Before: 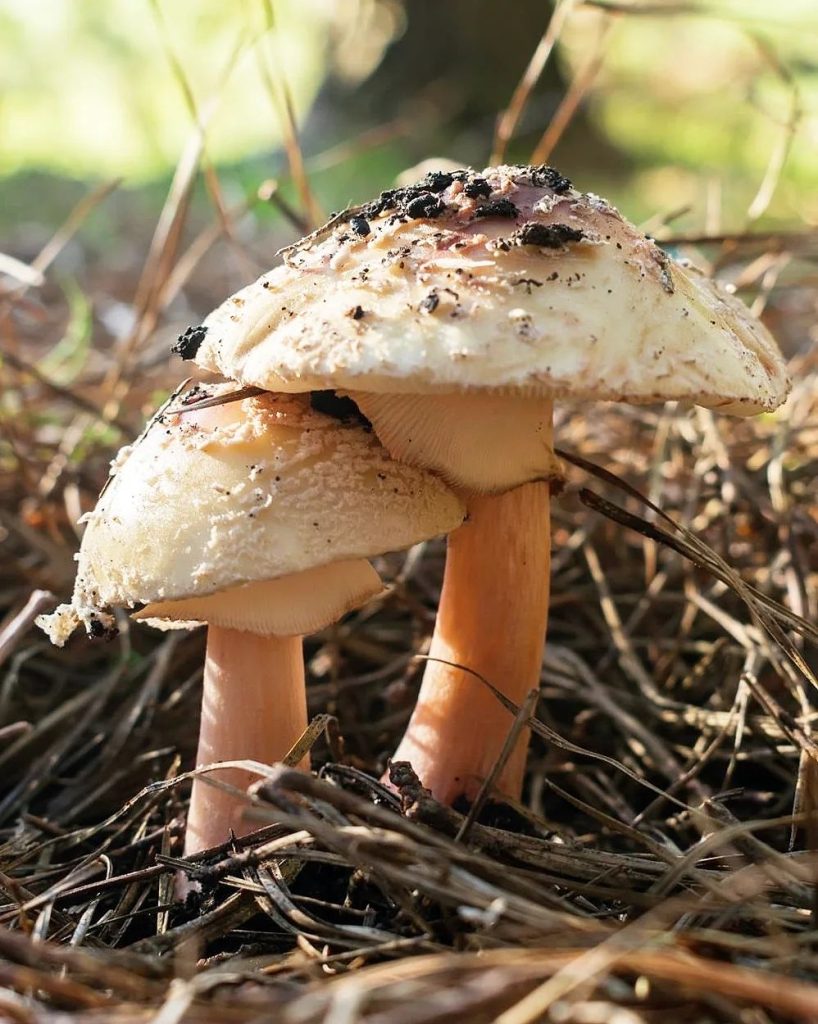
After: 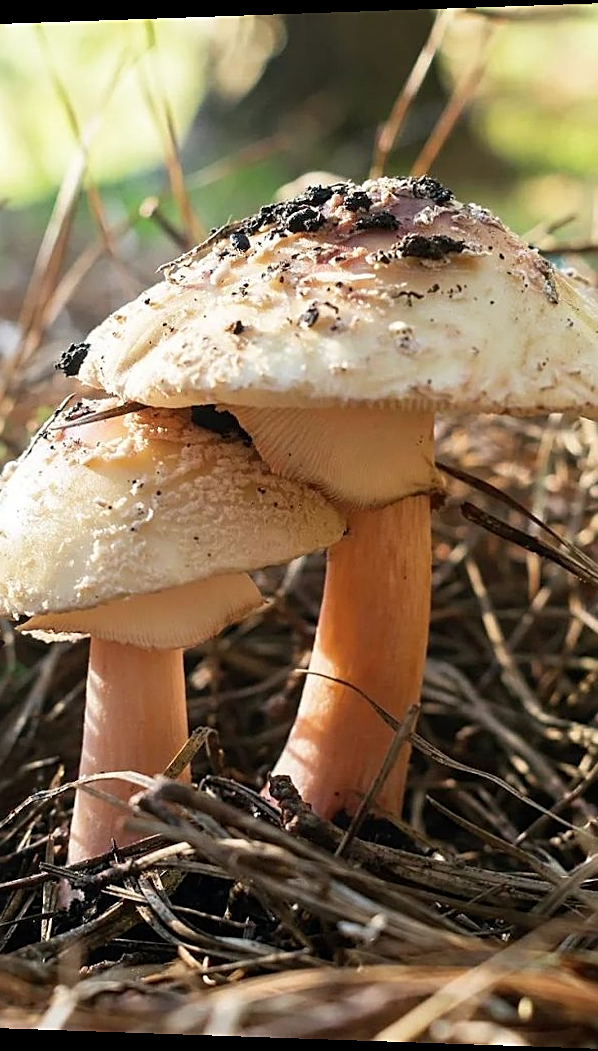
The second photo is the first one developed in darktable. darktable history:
crop: left 13.443%, right 13.31%
sharpen: on, module defaults
rotate and perspective: lens shift (horizontal) -0.055, automatic cropping off
